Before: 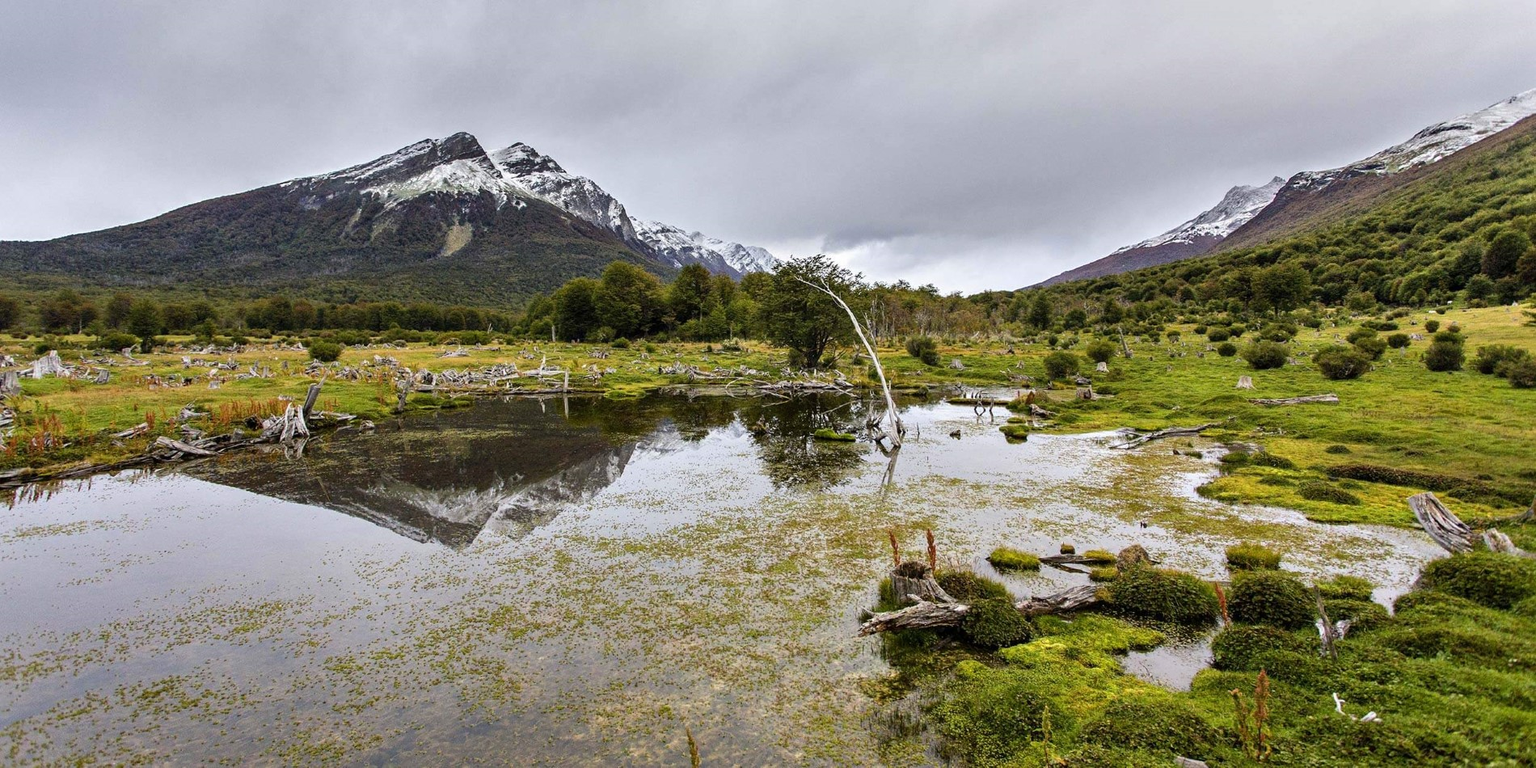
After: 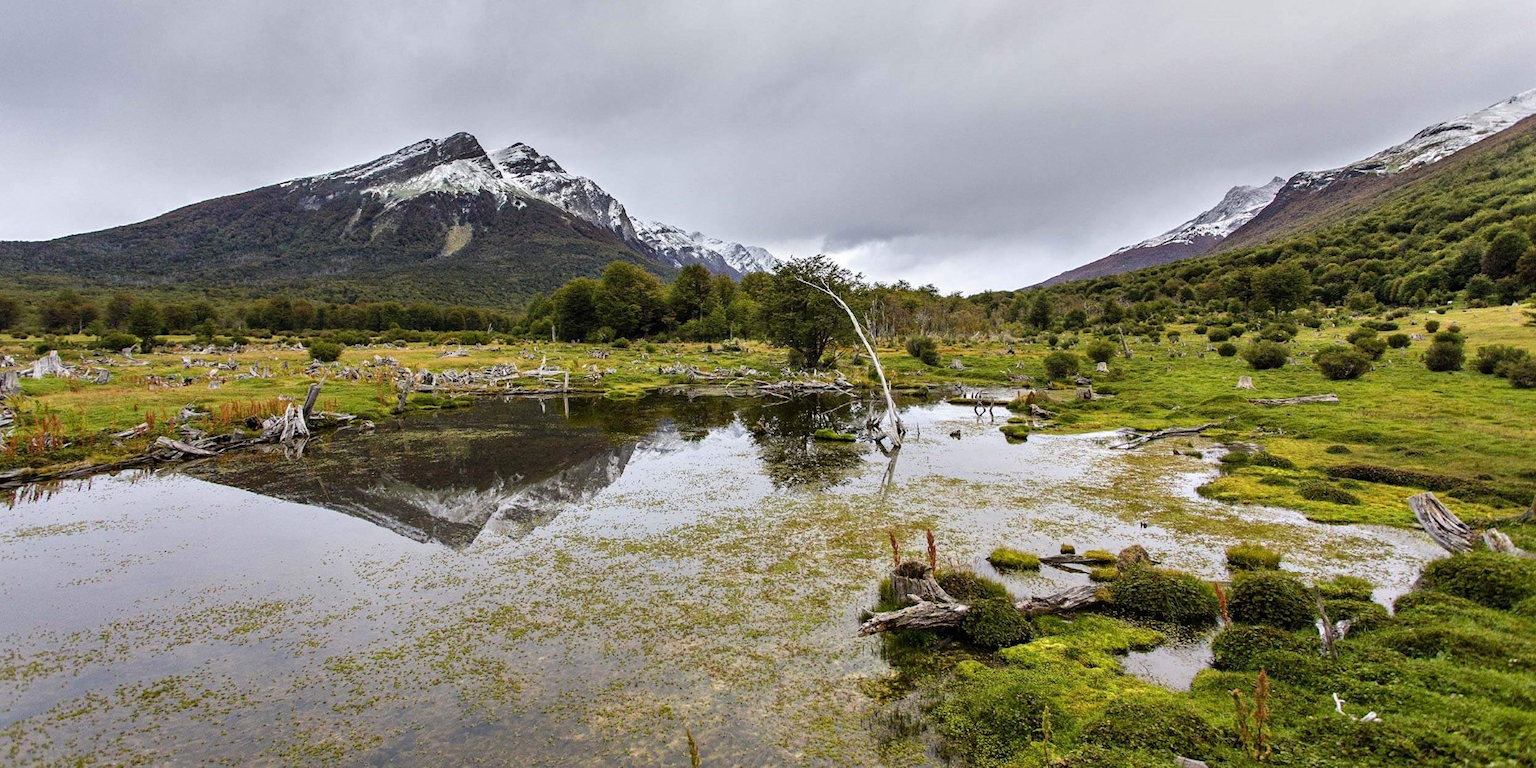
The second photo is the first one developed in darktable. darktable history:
color correction: highlights b* -0.031
